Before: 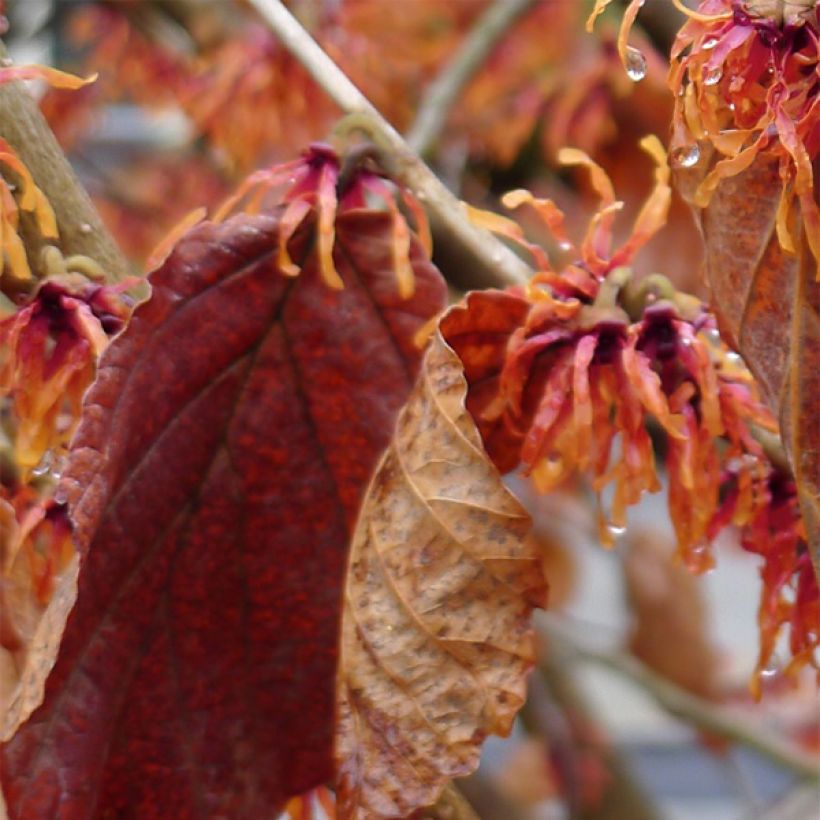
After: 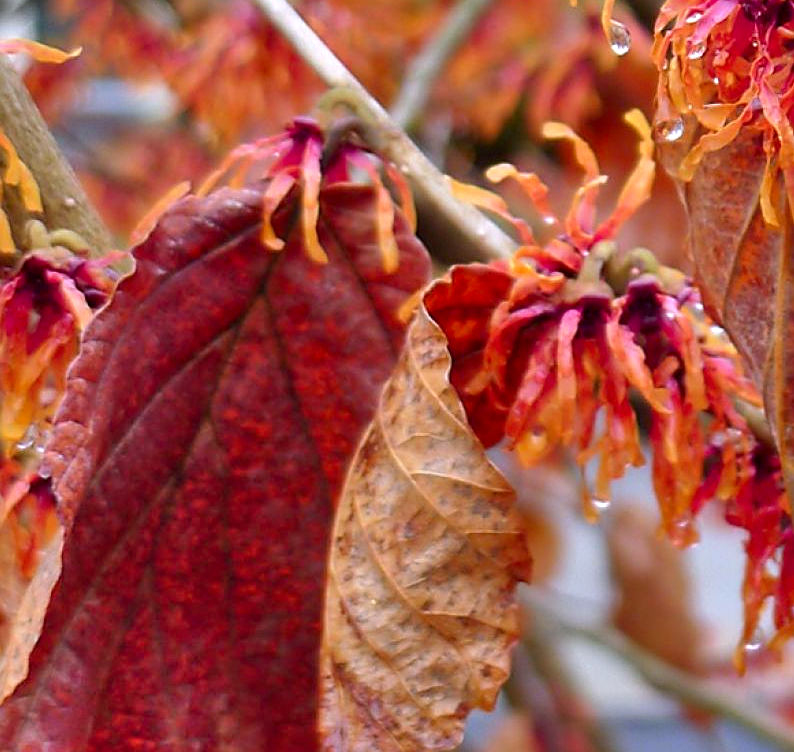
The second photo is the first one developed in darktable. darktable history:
contrast brightness saturation: contrast 0.04, saturation 0.16
crop: left 1.964%, top 3.251%, right 1.122%, bottom 4.933%
color calibration: illuminant as shot in camera, x 0.358, y 0.373, temperature 4628.91 K
exposure: black level correction 0.001, exposure 0.3 EV, compensate highlight preservation false
sharpen: on, module defaults
shadows and highlights: radius 123.98, shadows 100, white point adjustment -3, highlights -100, highlights color adjustment 89.84%, soften with gaussian
